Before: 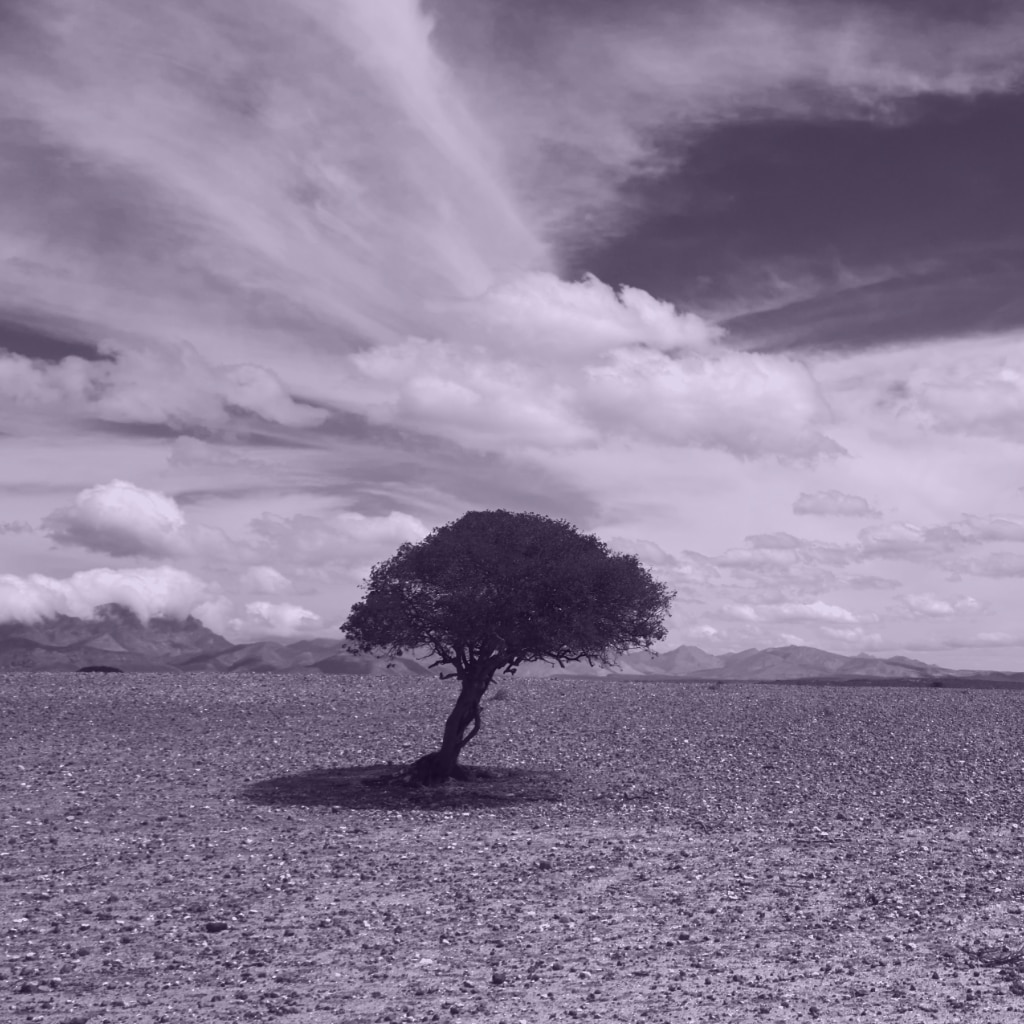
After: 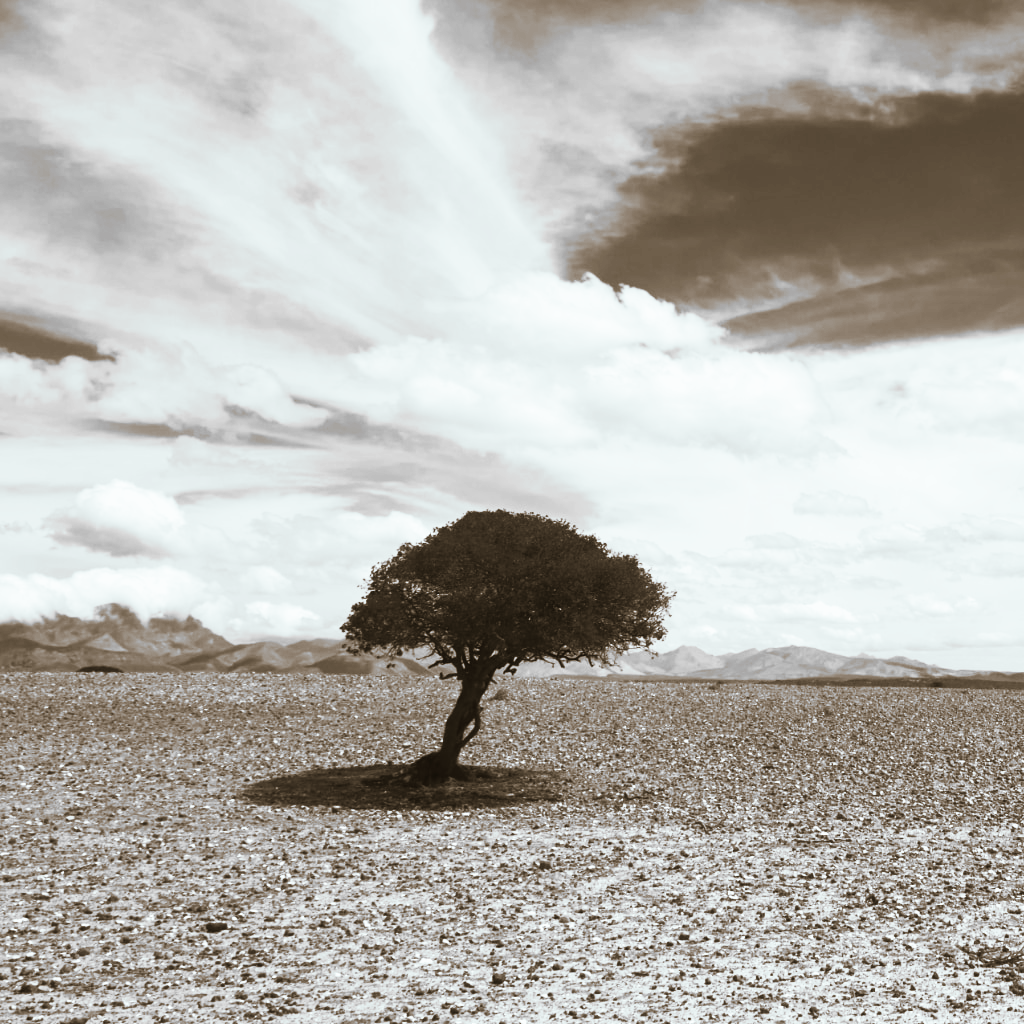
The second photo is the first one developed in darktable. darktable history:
split-toning: shadows › hue 37.98°, highlights › hue 185.58°, balance -55.261
color balance rgb: linear chroma grading › global chroma 15%, perceptual saturation grading › global saturation 30%
levels: mode automatic
filmic rgb: black relative exposure -7.65 EV, white relative exposure 4.56 EV, hardness 3.61
contrast brightness saturation: contrast 0.53, brightness 0.47, saturation -1
